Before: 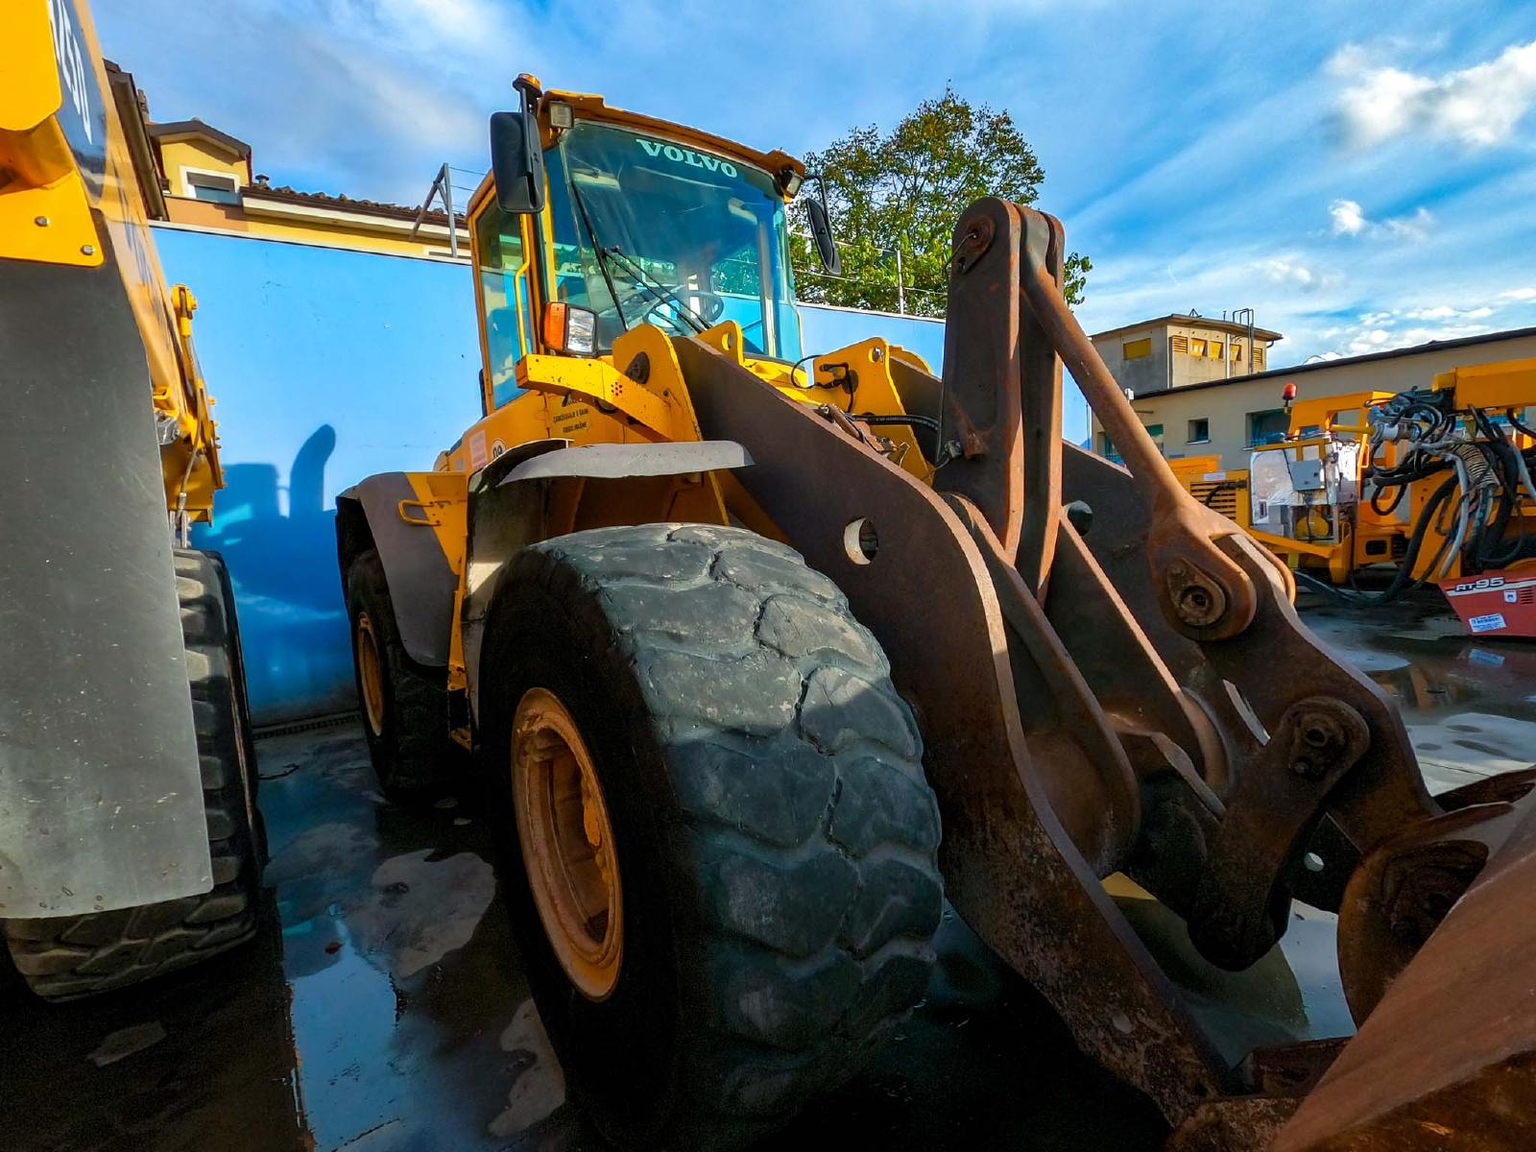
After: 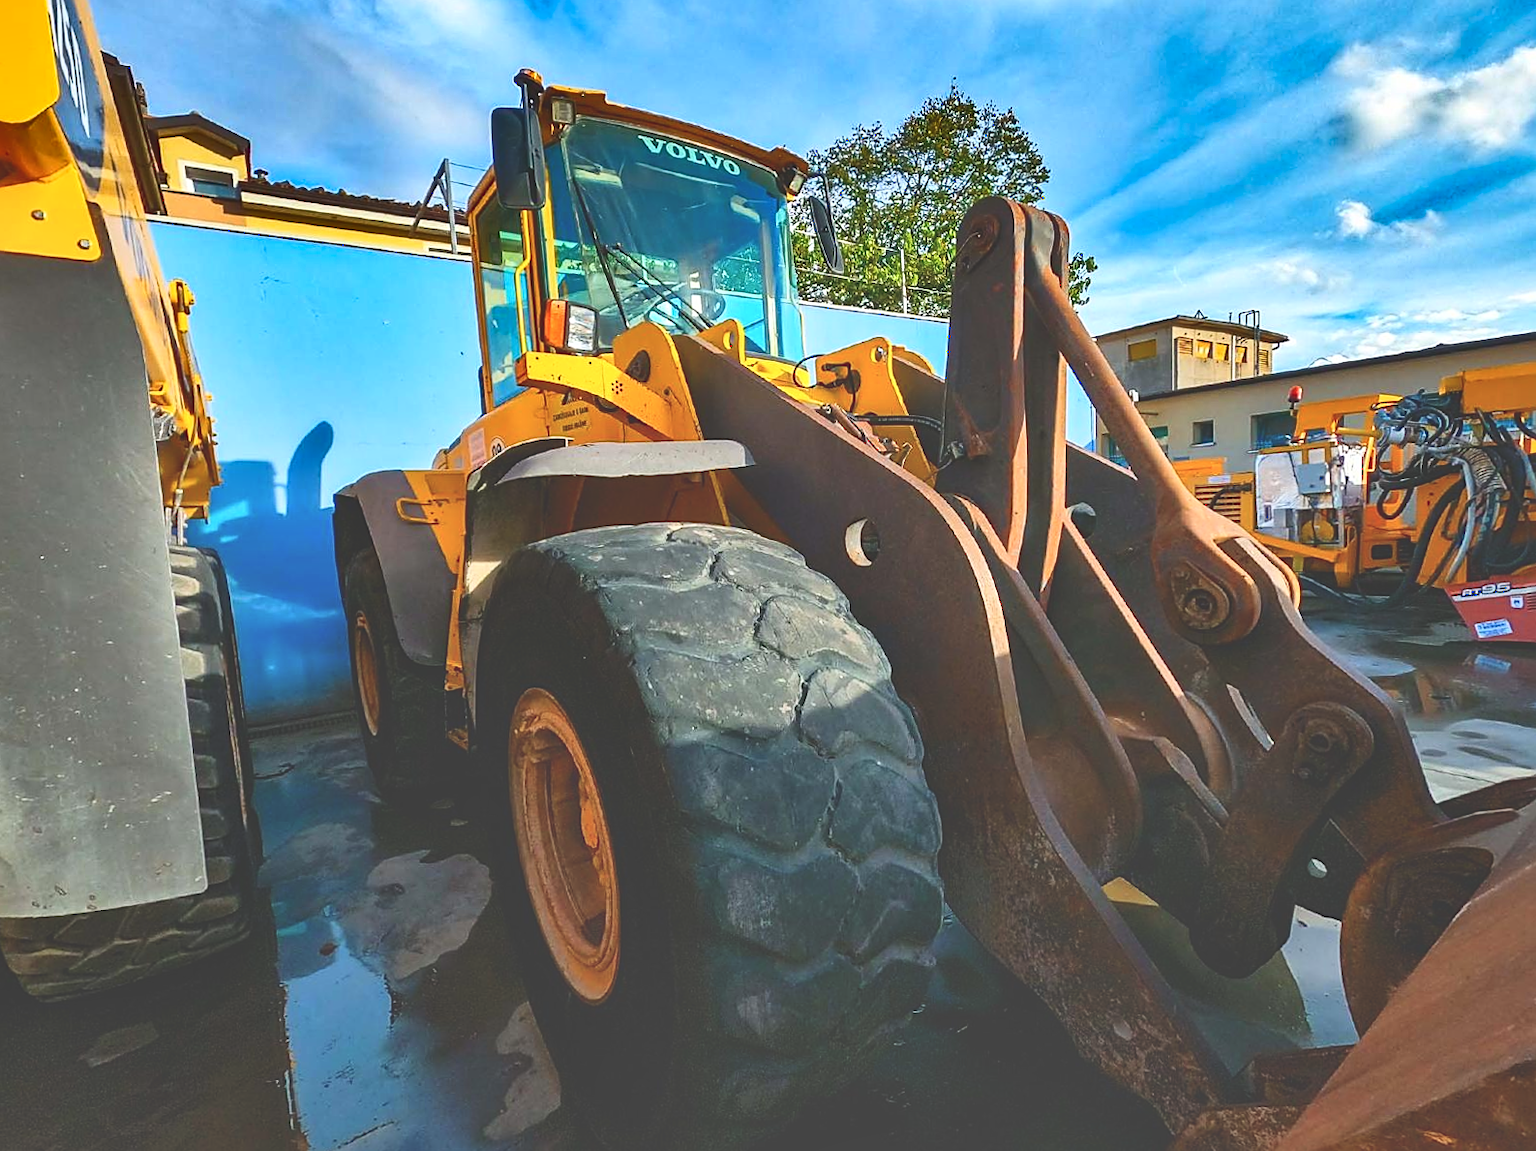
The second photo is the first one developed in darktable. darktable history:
sharpen: on, module defaults
crop and rotate: angle -0.347°
tone curve: curves: ch0 [(0, 0) (0.003, 0.156) (0.011, 0.156) (0.025, 0.161) (0.044, 0.164) (0.069, 0.178) (0.1, 0.201) (0.136, 0.229) (0.177, 0.263) (0.224, 0.301) (0.277, 0.355) (0.335, 0.415) (0.399, 0.48) (0.468, 0.561) (0.543, 0.647) (0.623, 0.735) (0.709, 0.819) (0.801, 0.893) (0.898, 0.953) (1, 1)], color space Lab, linked channels, preserve colors none
contrast brightness saturation: saturation -0.059
levels: levels [0, 0.498, 1]
exposure: black level correction -0.016, compensate exposure bias true, compensate highlight preservation false
shadows and highlights: radius 101.01, shadows 50.44, highlights -65.38, soften with gaussian
